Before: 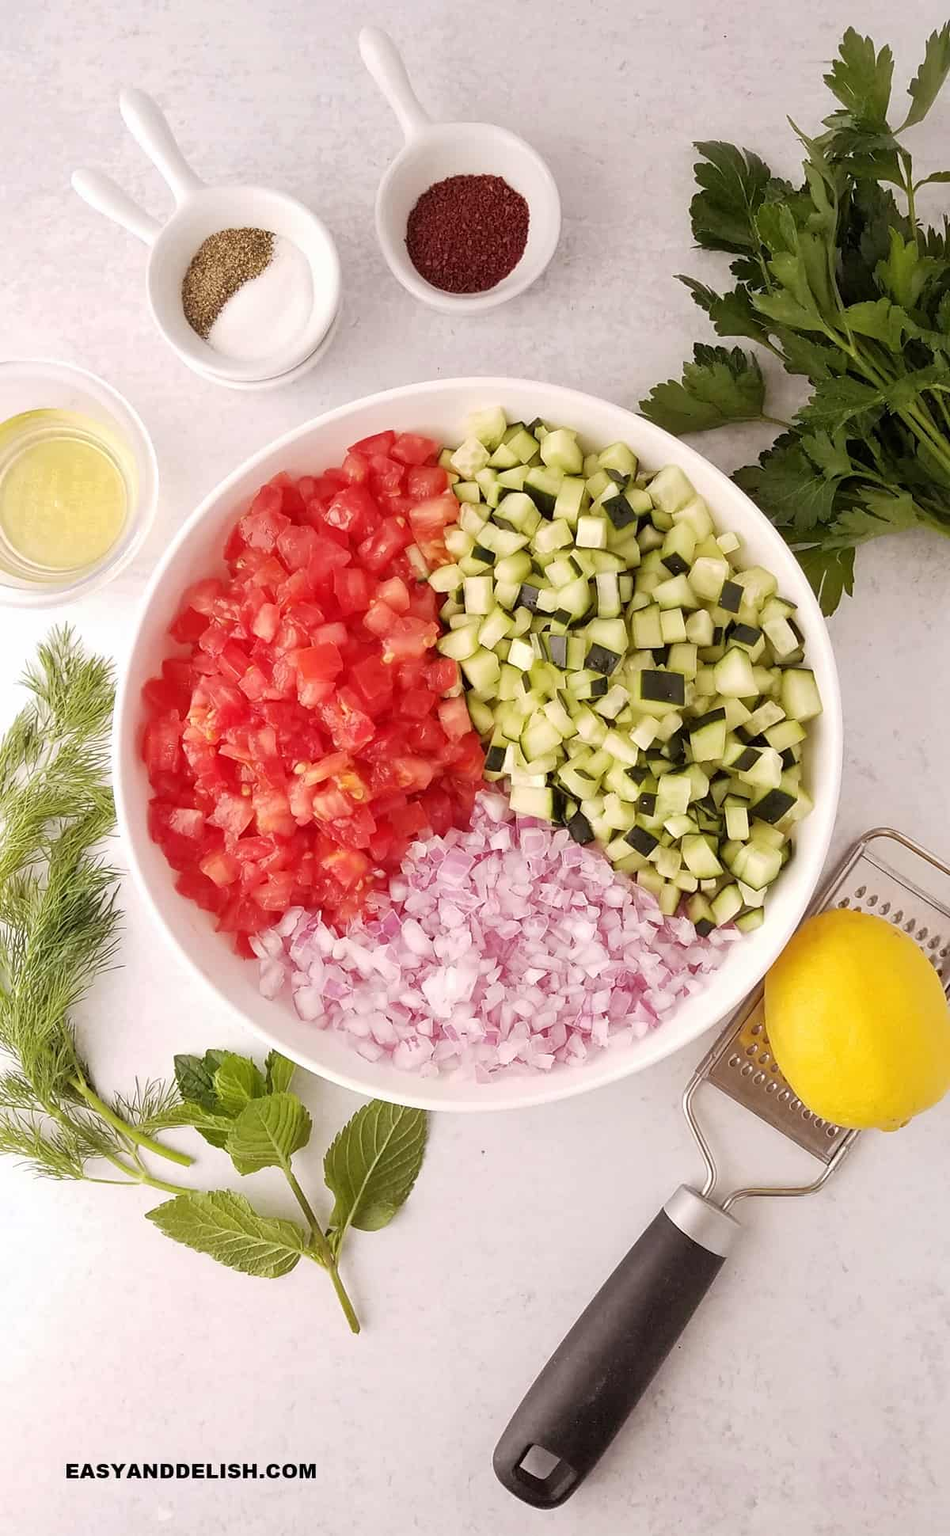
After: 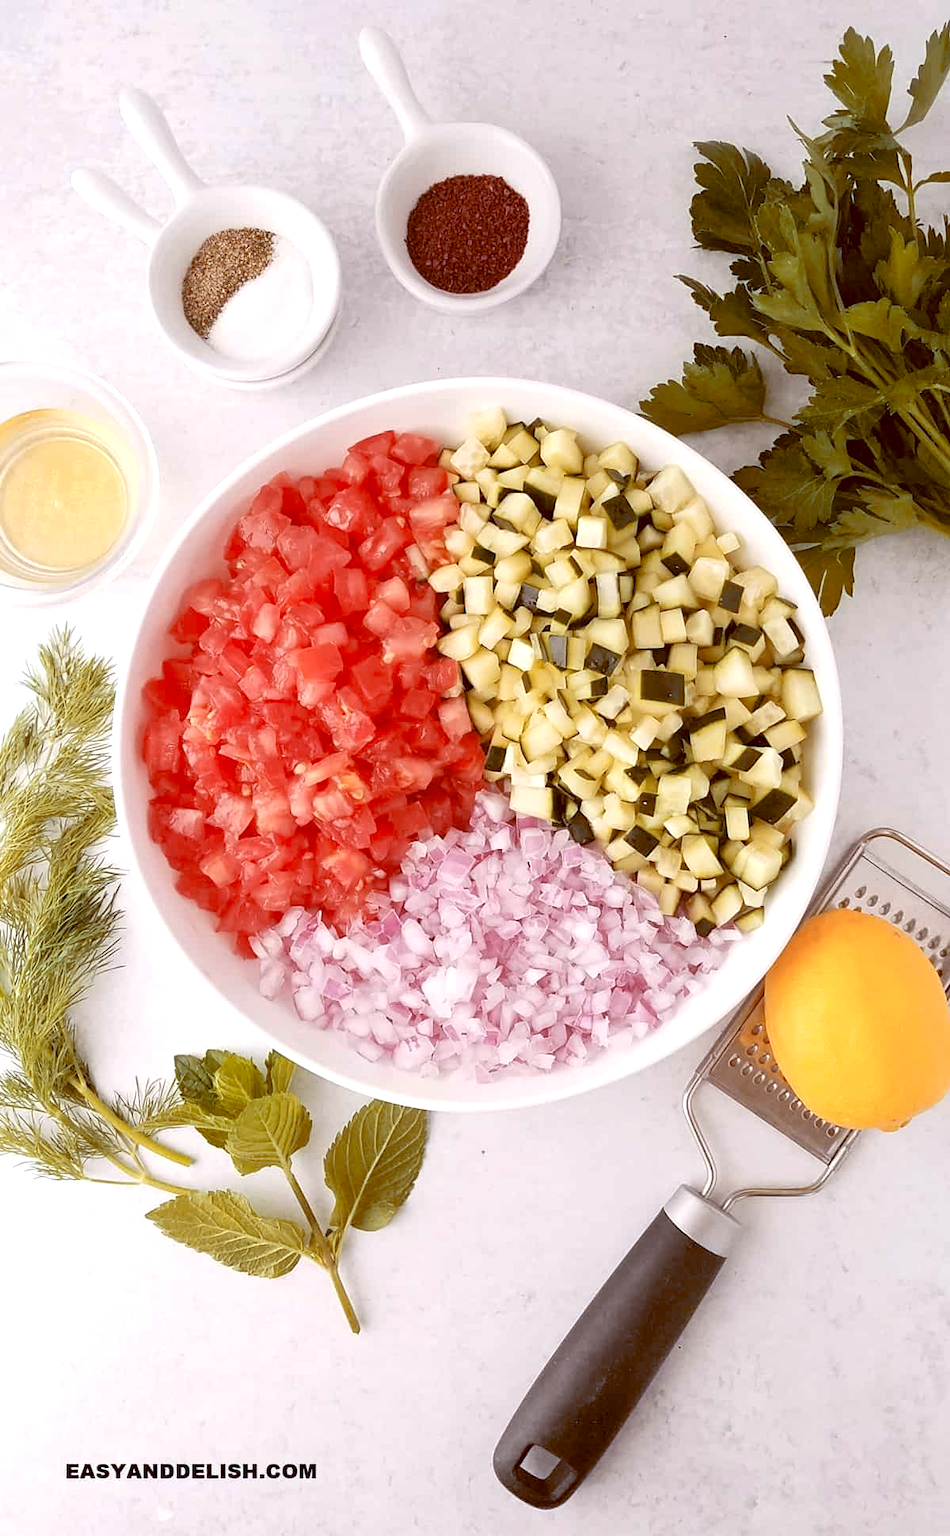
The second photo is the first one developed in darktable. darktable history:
color zones: curves: ch1 [(0, 0.455) (0.063, 0.455) (0.286, 0.495) (0.429, 0.5) (0.571, 0.5) (0.714, 0.5) (0.857, 0.5) (1, 0.455)]; ch2 [(0, 0.532) (0.063, 0.521) (0.233, 0.447) (0.429, 0.489) (0.571, 0.5) (0.714, 0.5) (0.857, 0.5) (1, 0.532)]
exposure: exposure 0.217 EV, compensate highlight preservation false
color balance: lift [1, 1.015, 1.004, 0.985], gamma [1, 0.958, 0.971, 1.042], gain [1, 0.956, 0.977, 1.044]
